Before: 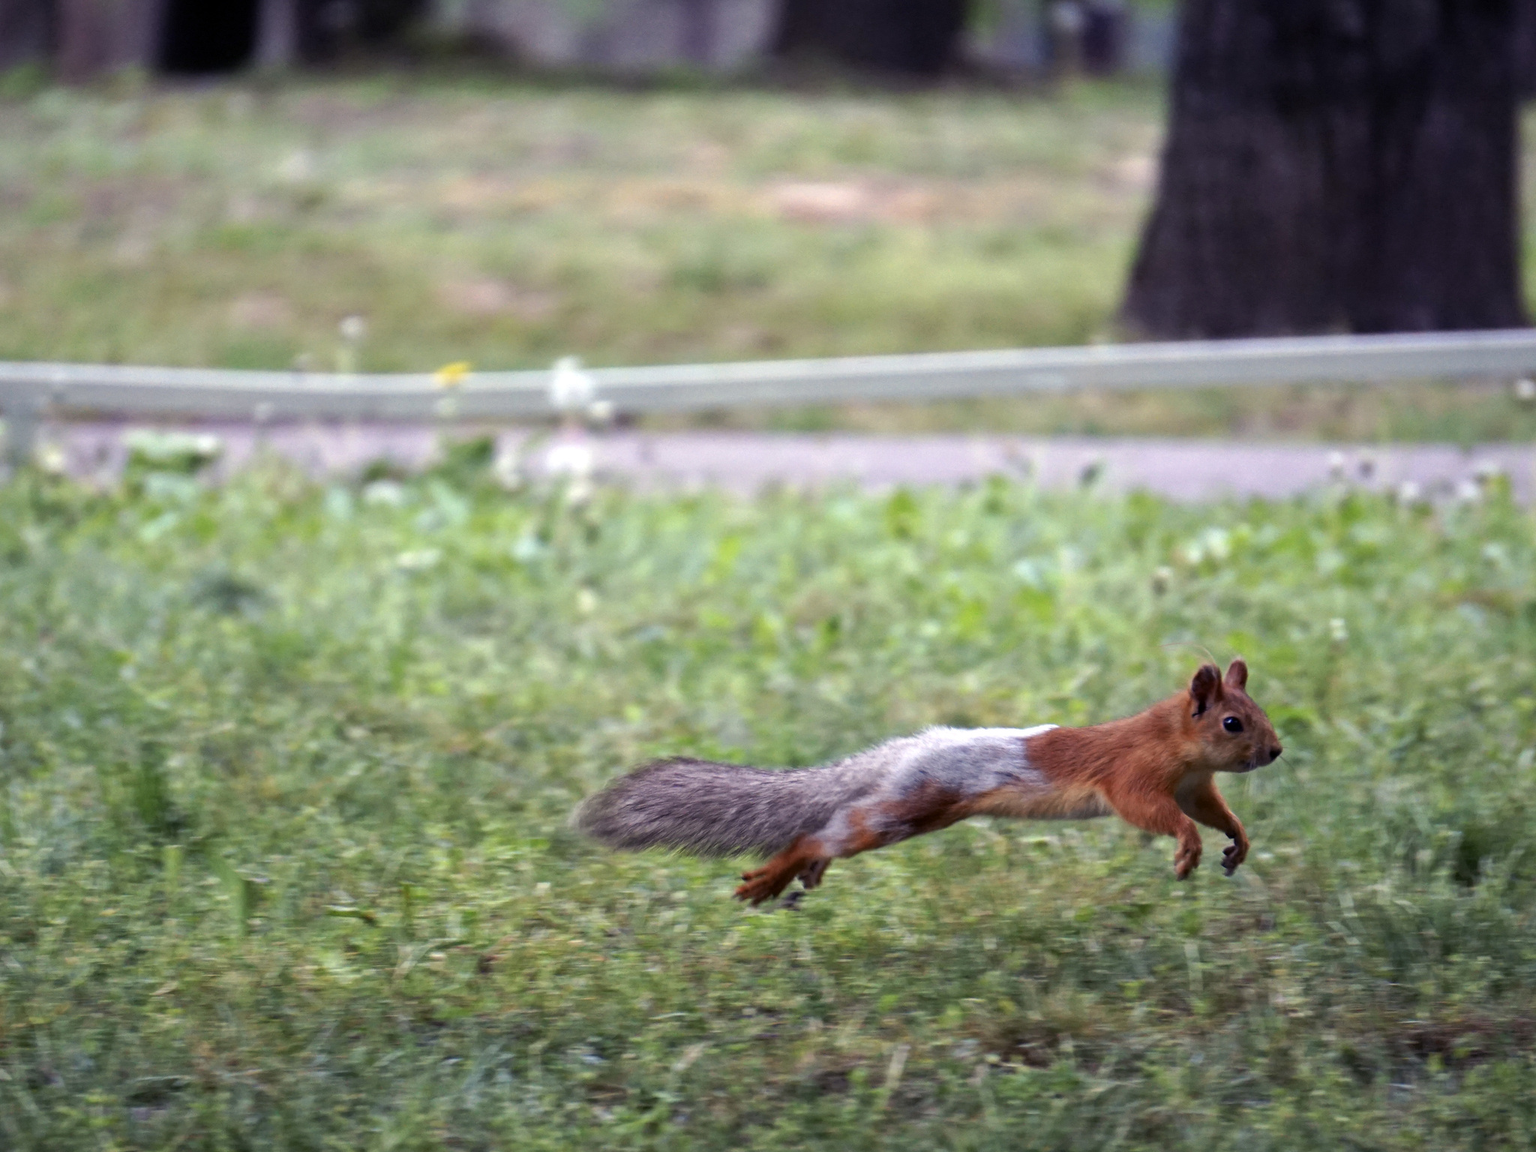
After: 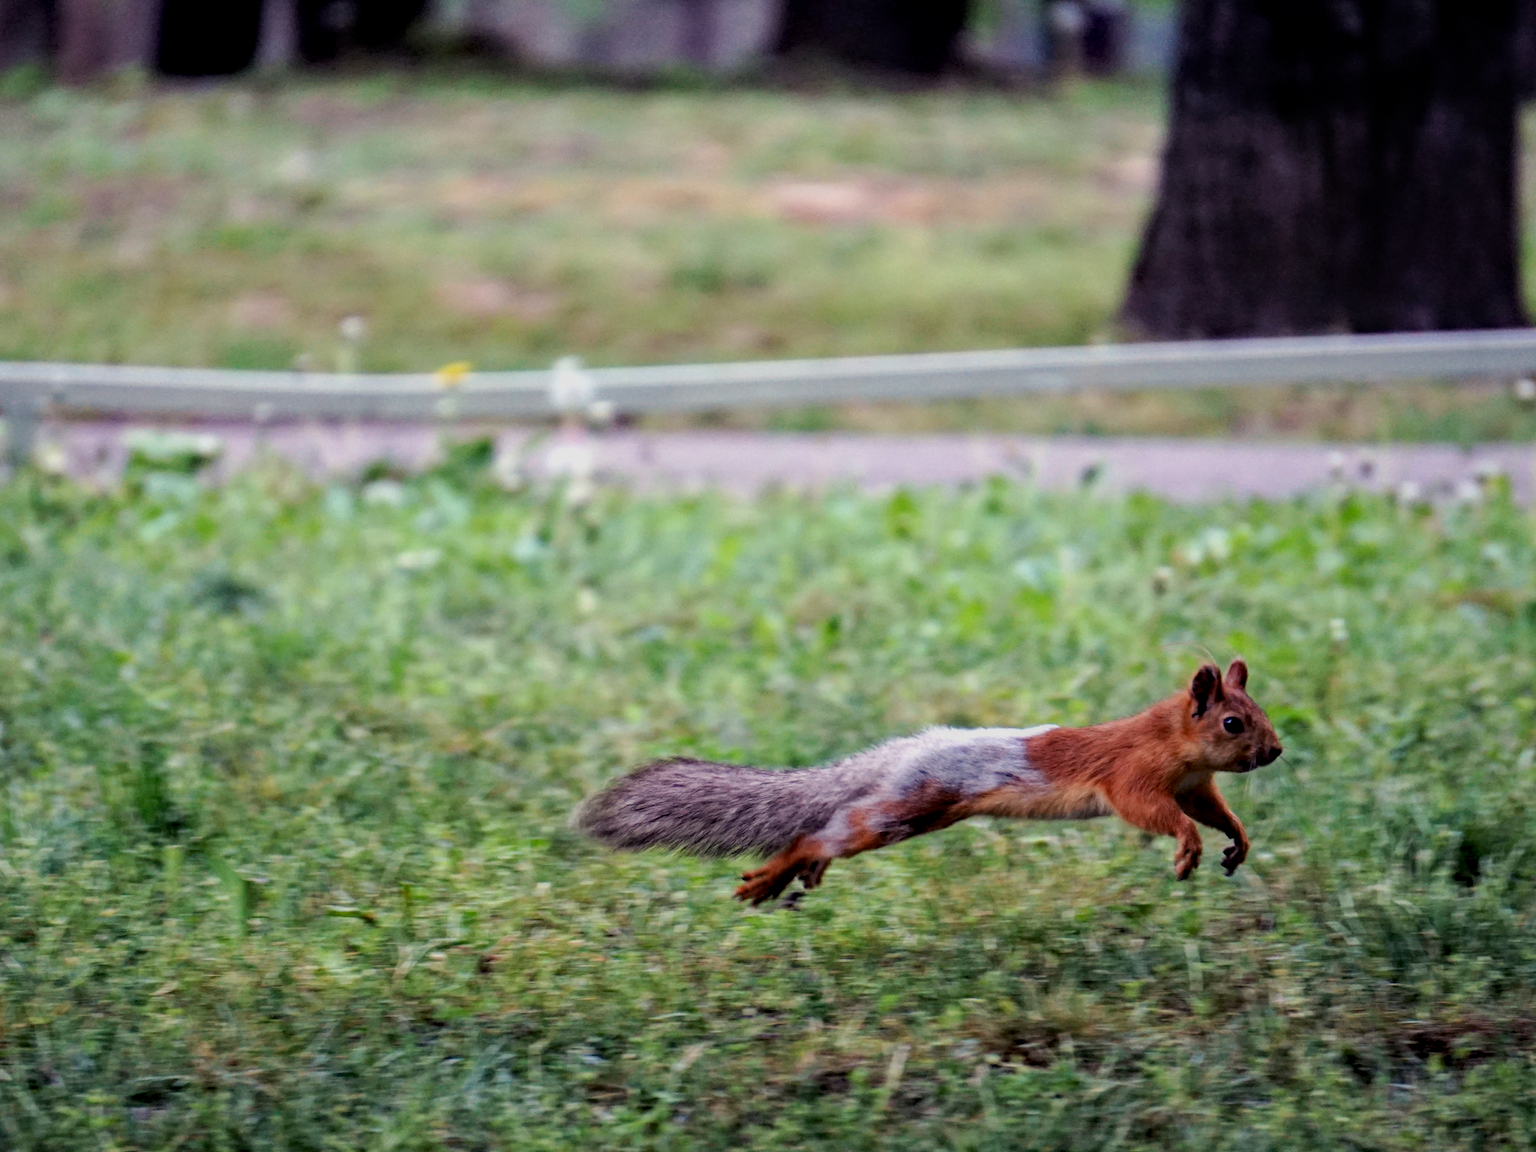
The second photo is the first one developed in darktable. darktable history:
local contrast: on, module defaults
haze removal: compatibility mode true, adaptive false
filmic rgb: black relative exposure -7.65 EV, white relative exposure 4.56 EV, hardness 3.61
